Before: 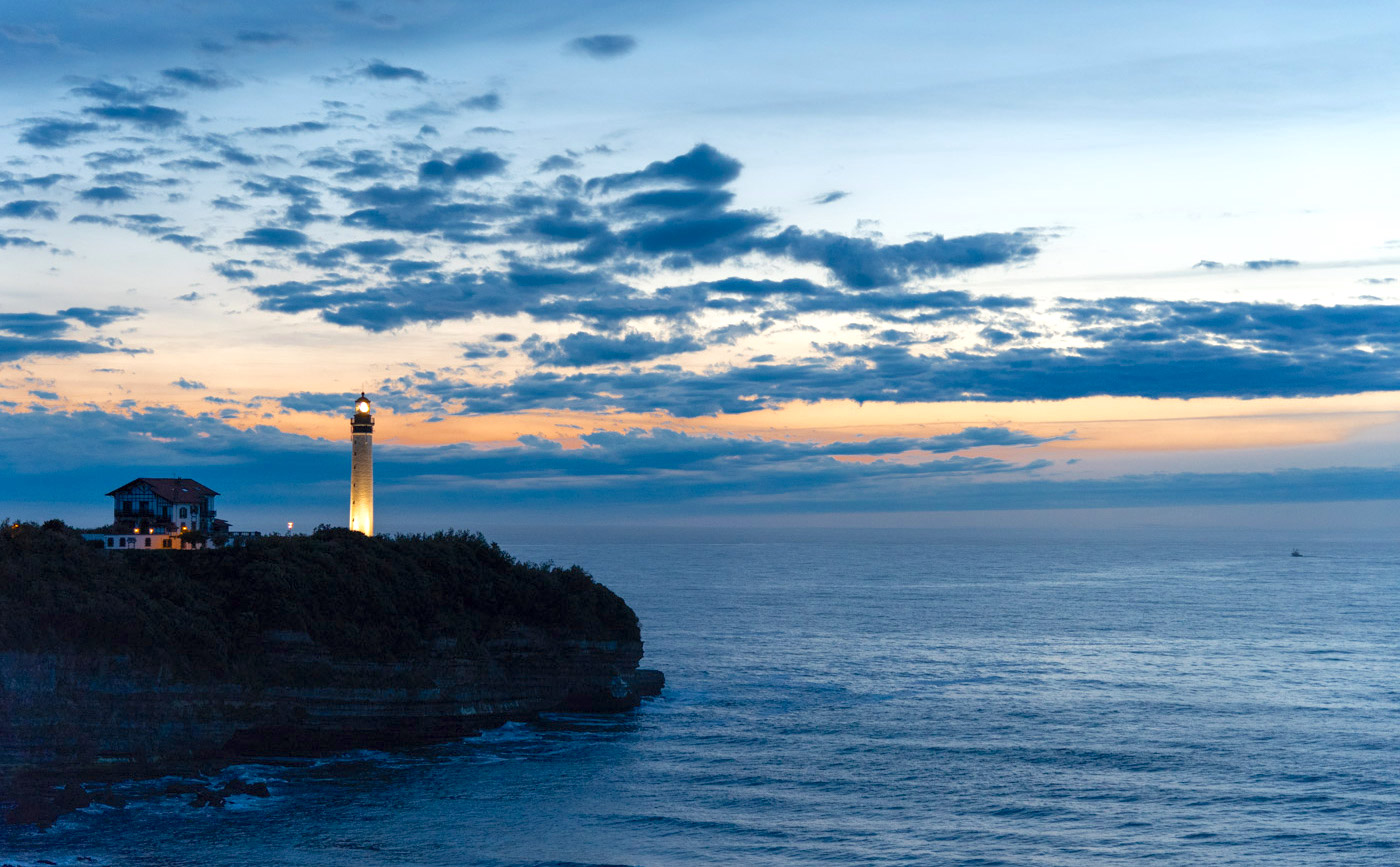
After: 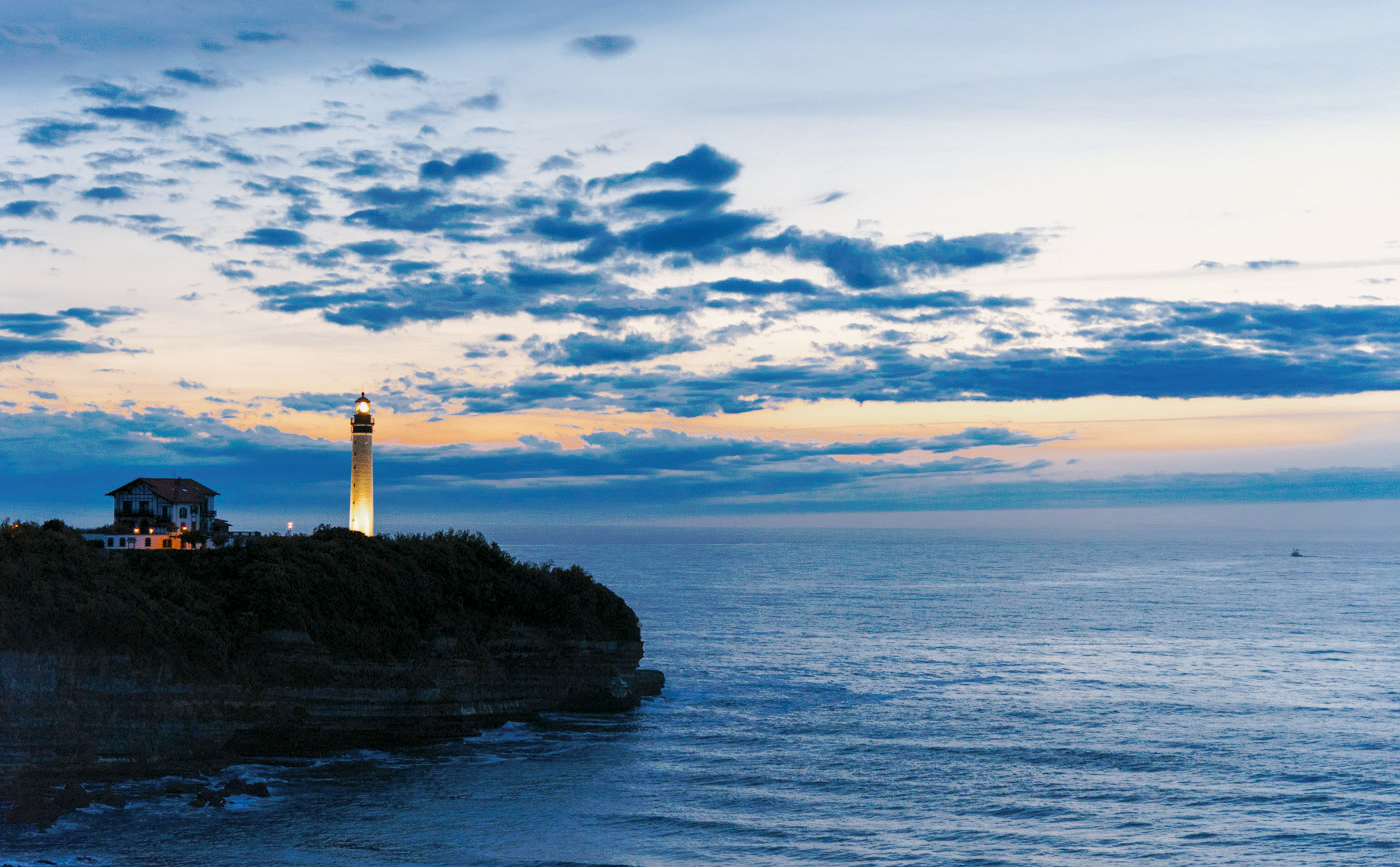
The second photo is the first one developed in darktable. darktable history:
tone curve: curves: ch0 [(0, 0) (0.003, 0.003) (0.011, 0.011) (0.025, 0.024) (0.044, 0.042) (0.069, 0.066) (0.1, 0.095) (0.136, 0.129) (0.177, 0.168) (0.224, 0.213) (0.277, 0.263) (0.335, 0.318) (0.399, 0.379) (0.468, 0.444) (0.543, 0.557) (0.623, 0.635) (0.709, 0.718) (0.801, 0.807) (0.898, 0.901) (1, 1)], preserve colors none
color look up table: target L [92.74, 90.46, 91.81, 84.78, 90.28, 59.68, 63.5, 67.95, 53.33, 45.96, 34.37, 21.69, 200, 79.65, 78.84, 76.8, 69.2, 72.52, 62.23, 62.5, 52.82, 51.6, 49.27, 48.67, 44.75, 33.84, 13.87, 94.57, 88.44, 71.11, 72.76, 75.23, 60.56, 61.39, 50.08, 46.06, 39.2, 44.53, 33.78, 39.17, 37.1, 17.51, 6.387, 89.33, 75.34, 66.17, 58.67, 49.78, 10.89], target a [-6.034, -18.17, -8.257, -27.69, -25.26, -42.2, -19.16, -3.836, -41.93, -29.01, -21.74, -19.01, 0, 19.96, 10.97, 34.99, 41.65, 7.579, 62.71, -0.374, 78.38, 36.14, 31, 74.38, 13, 57.3, 23.81, 1.923, 14.31, 41.55, 24.41, 41.81, 76.39, 25.04, 25.94, 69.83, 9.732, 56.9, 0.383, 64.38, 34.86, 27.35, 12.55, -21.57, -14.24, 0.587, -33.77, -19.59, -9.952], target b [19.61, 32.38, 41.02, 22.74, 9.375, 44.18, 23.23, 68.07, 33.99, 40.33, 8.106, 21.08, 0, 27.06, 76.84, 9.975, 49.22, 3.945, 24.73, 42.46, 66.94, 21.18, 56.8, 33.77, 37.27, 48.57, 15.9, 2.82, -9.74, -13.39, -32.13, -28.45, -19.31, -50.75, -18.31, -35.68, -49.58, -59.58, 5.959, 5.412, -62.19, -50.48, -4.032, -6.545, -11.44, -29.66, 3.838, -24.28, 1.432], num patches 49
